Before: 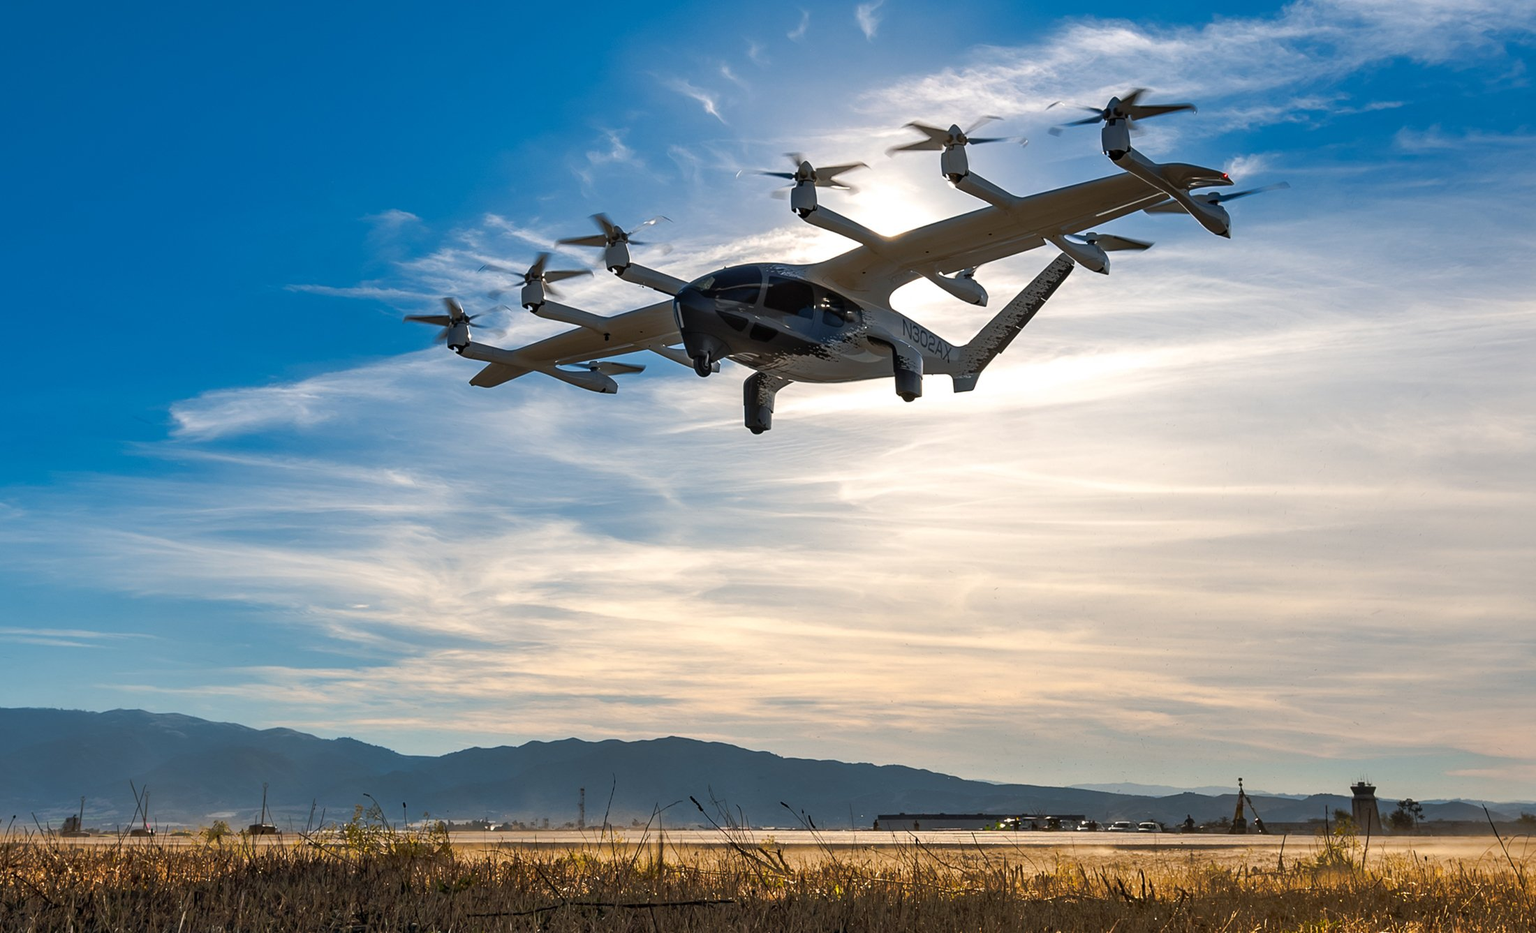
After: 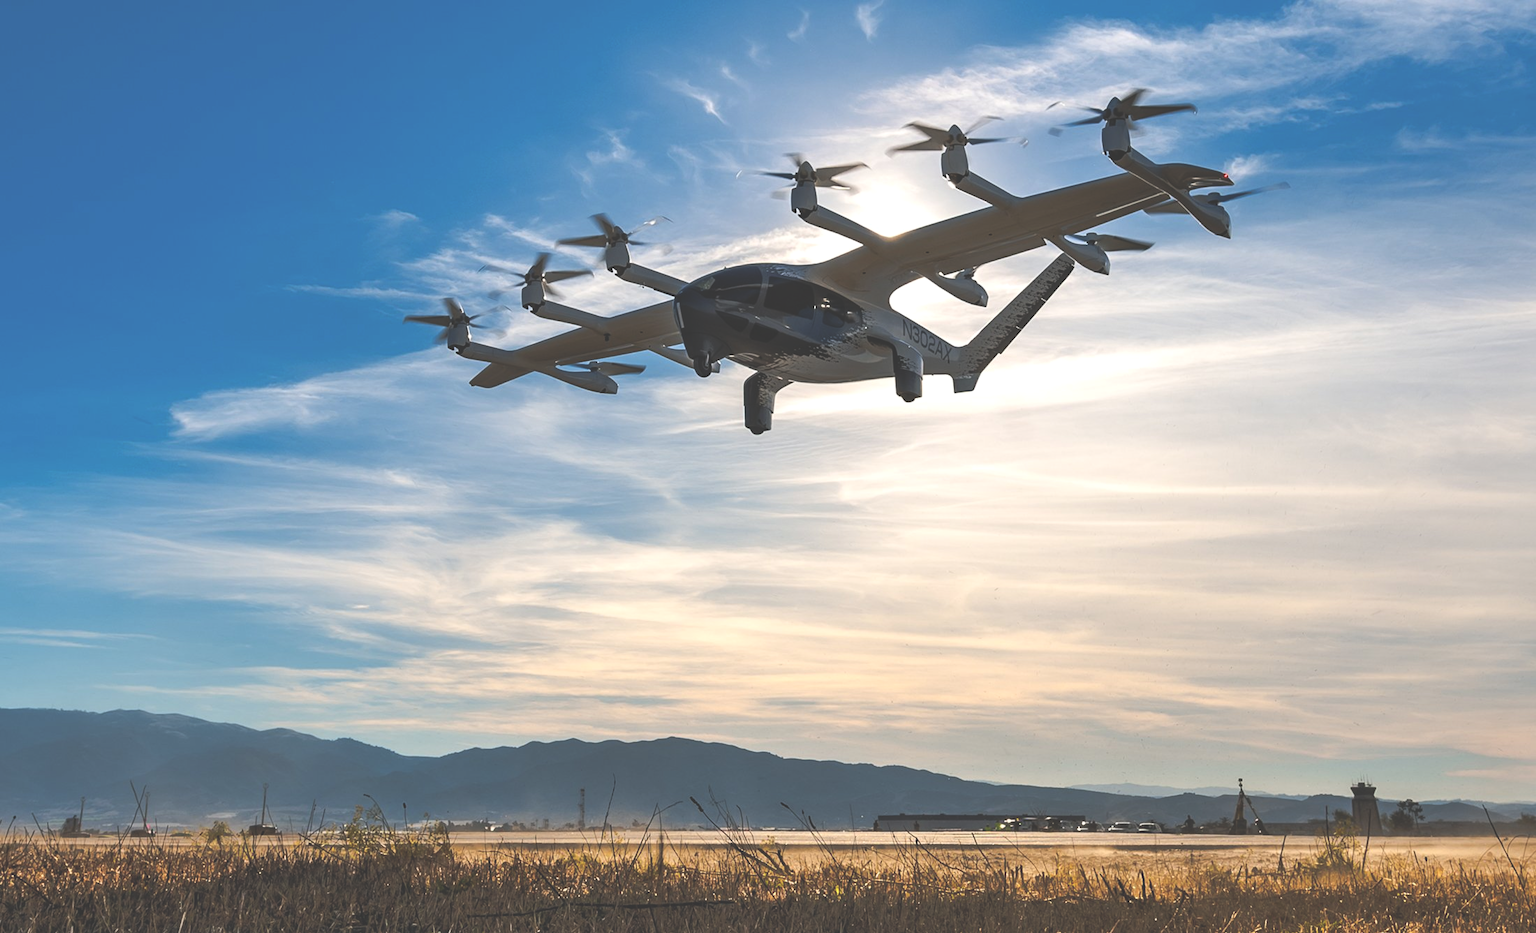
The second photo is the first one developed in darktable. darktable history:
tone curve: curves: ch0 [(0, 0) (0.08, 0.069) (0.4, 0.391) (0.6, 0.609) (0.92, 0.93) (1, 1)], color space Lab, linked channels, preserve colors none
exposure: black level correction -0.041, exposure 0.062 EV, compensate exposure bias true, compensate highlight preservation false
